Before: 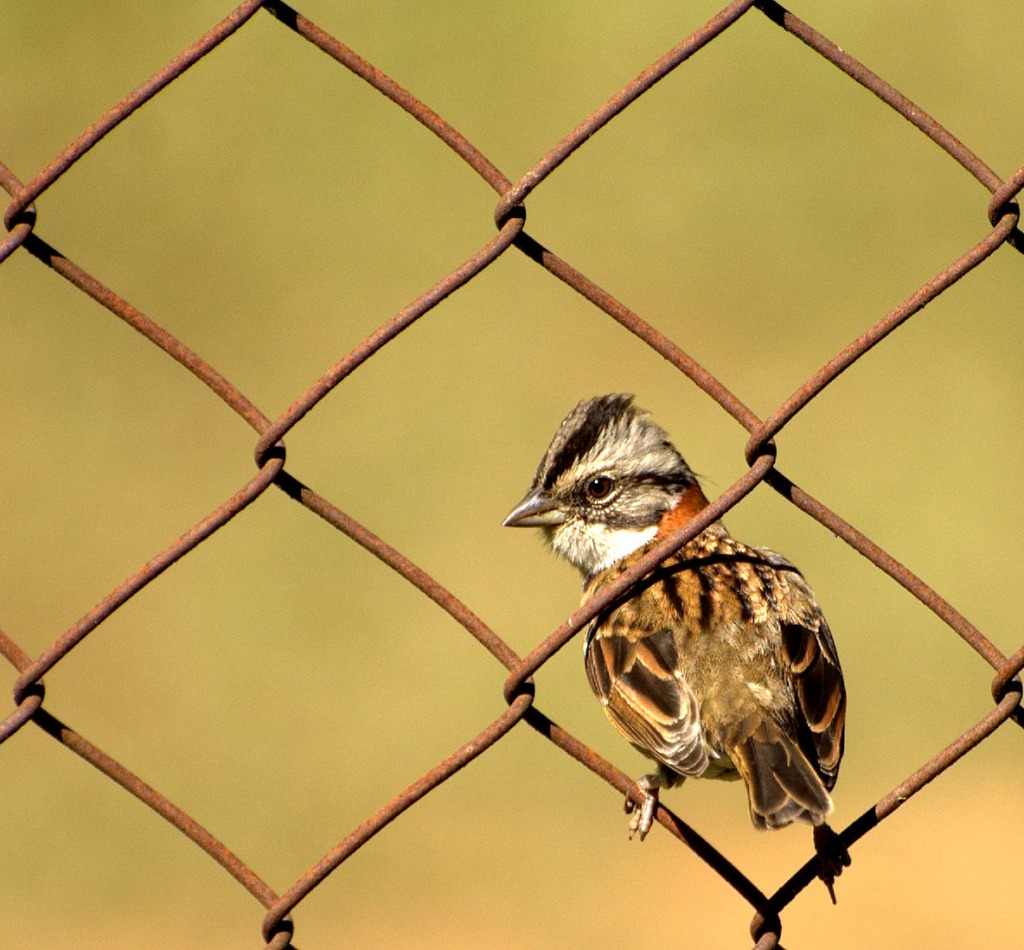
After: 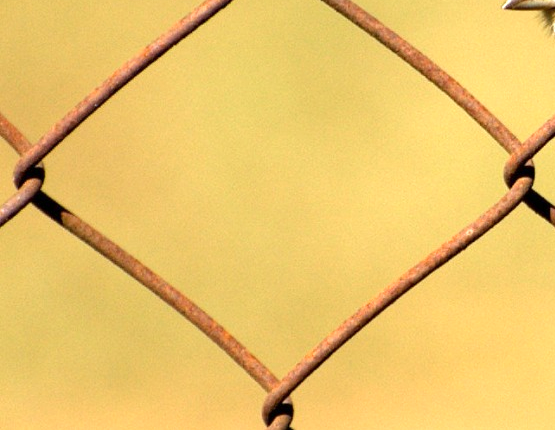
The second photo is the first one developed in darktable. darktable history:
exposure: exposure 0.611 EV, compensate exposure bias true, compensate highlight preservation false
crop and rotate: top 54.557%, right 45.768%, bottom 0.152%
